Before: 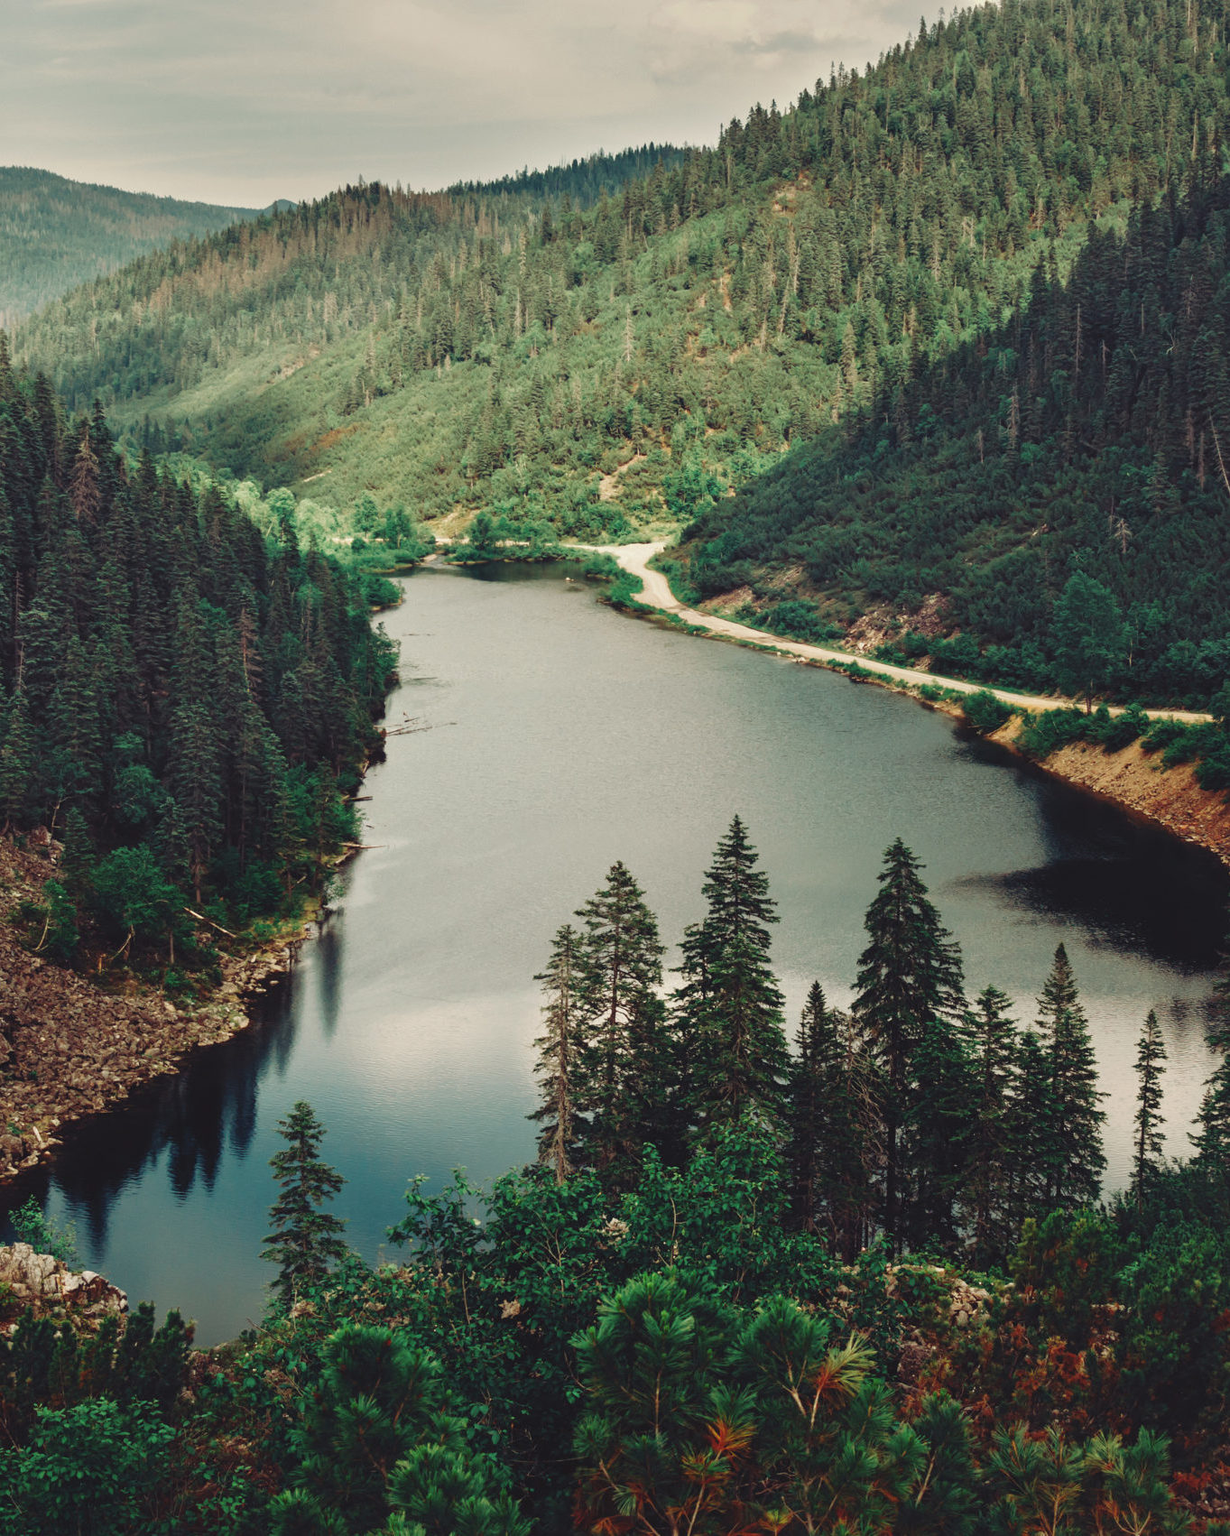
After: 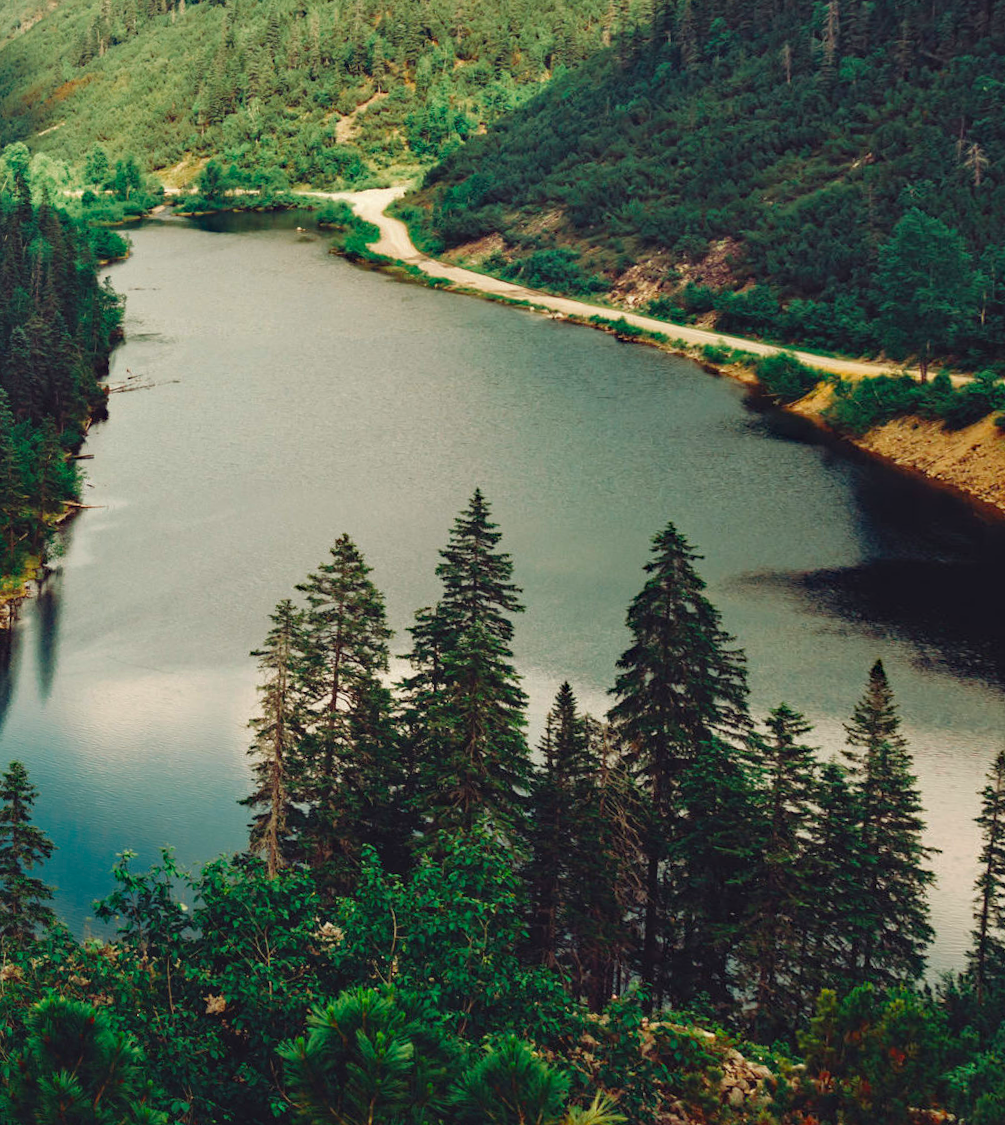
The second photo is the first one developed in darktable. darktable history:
rotate and perspective: rotation 1.69°, lens shift (vertical) -0.023, lens shift (horizontal) -0.291, crop left 0.025, crop right 0.988, crop top 0.092, crop bottom 0.842
haze removal: compatibility mode true, adaptive false
crop: left 16.871%, top 22.857%, right 9.116%
color balance rgb: perceptual saturation grading › global saturation 20%, global vibrance 20%
